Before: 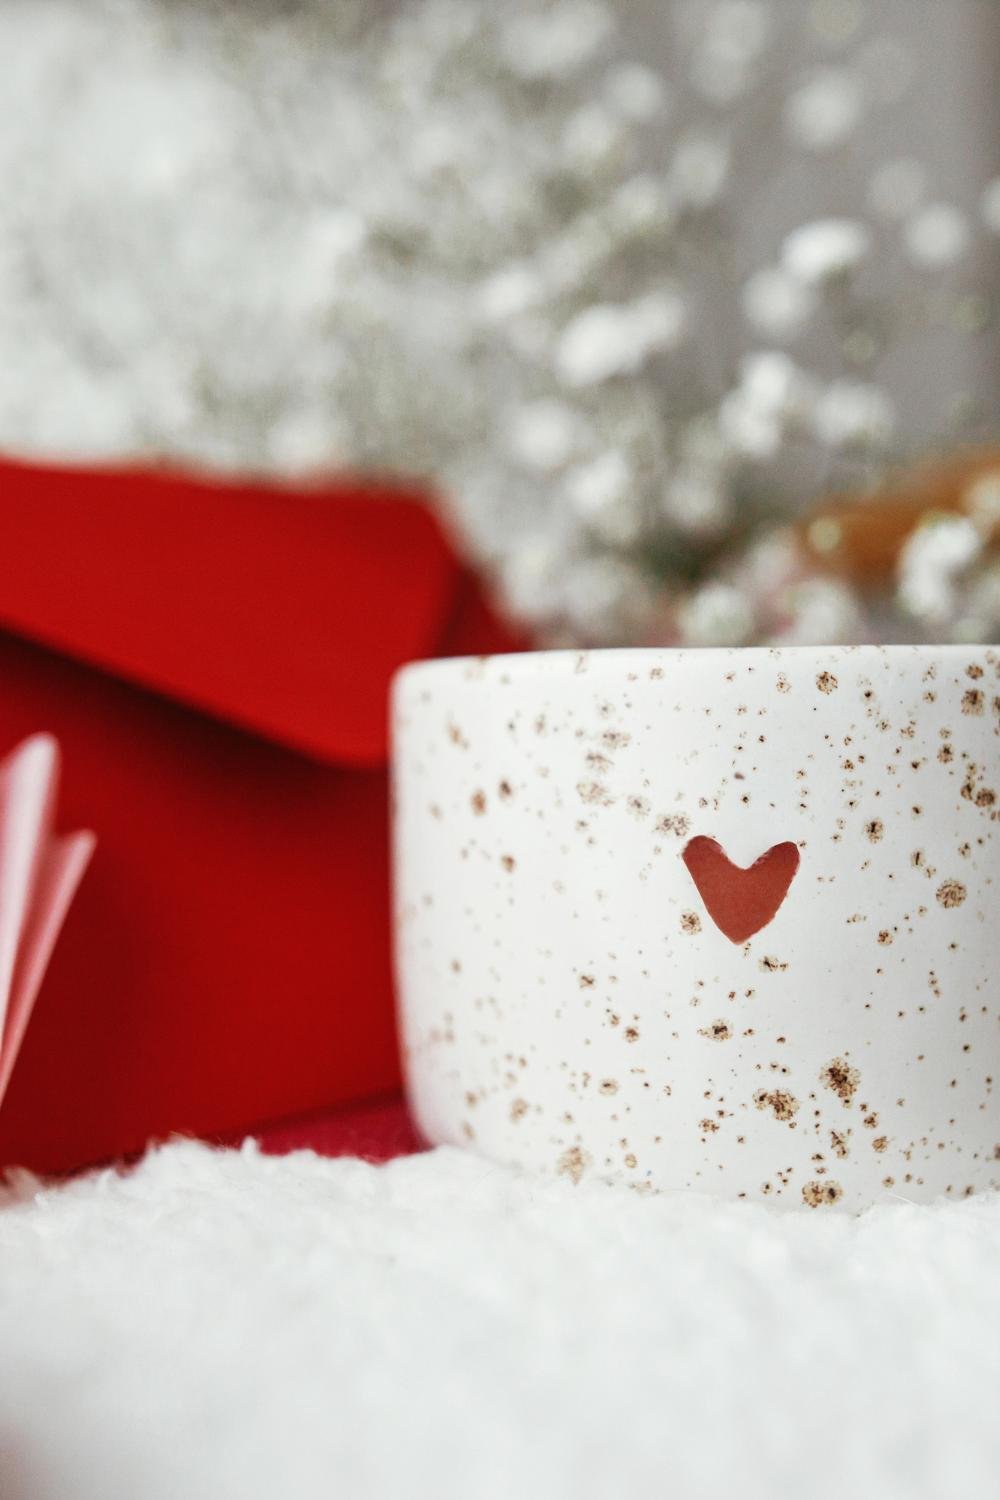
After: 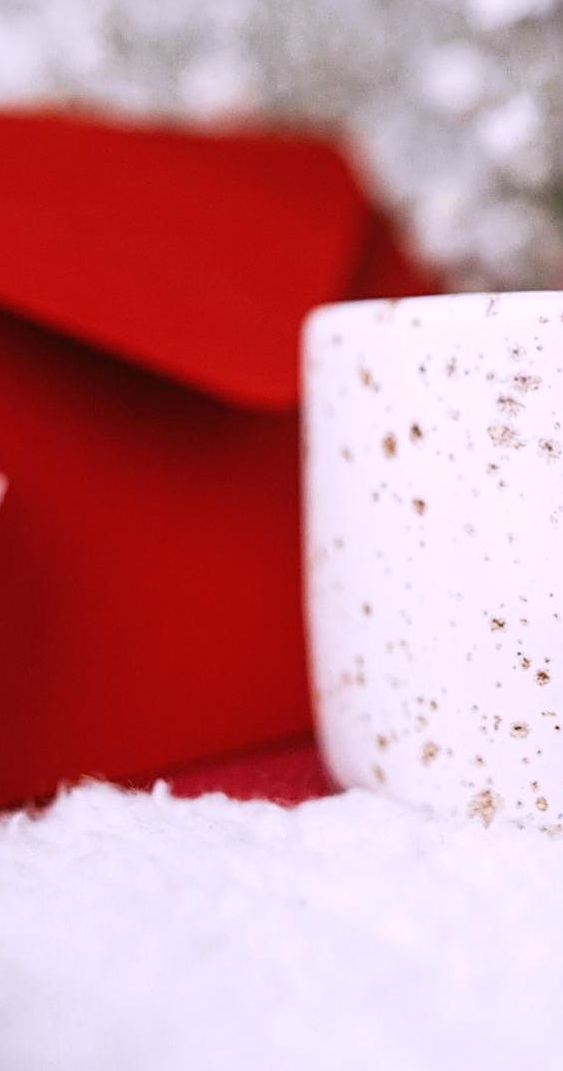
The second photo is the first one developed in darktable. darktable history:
sharpen: on, module defaults
white balance: red 1.066, blue 1.119
crop: left 8.966%, top 23.852%, right 34.699%, bottom 4.703%
